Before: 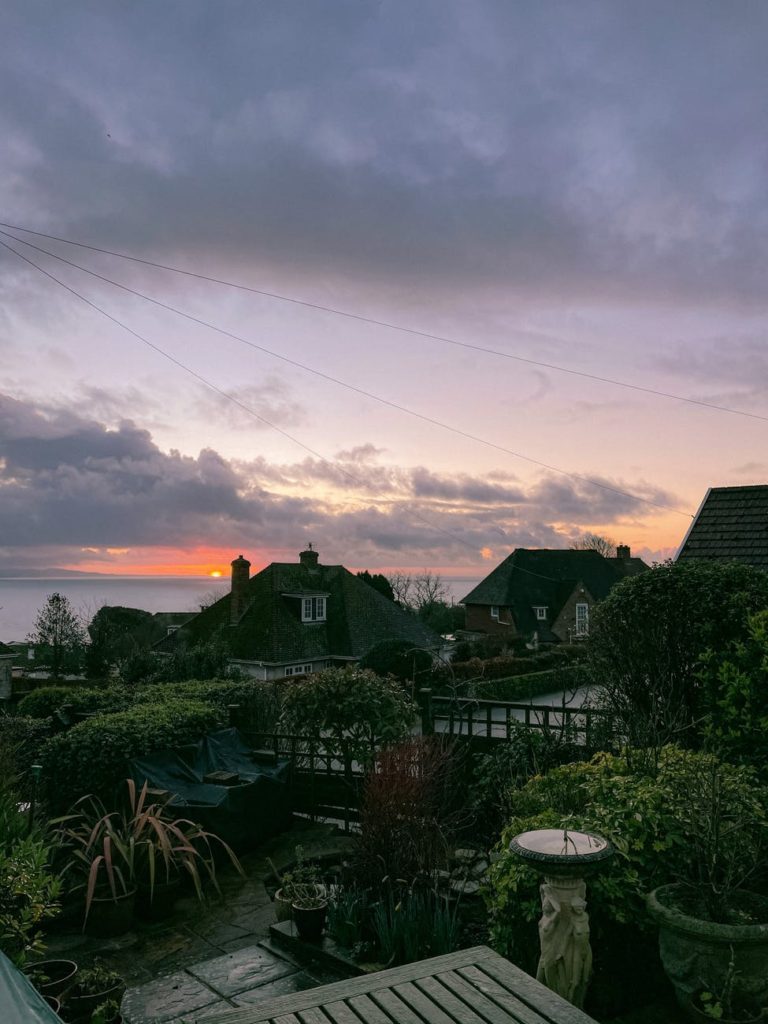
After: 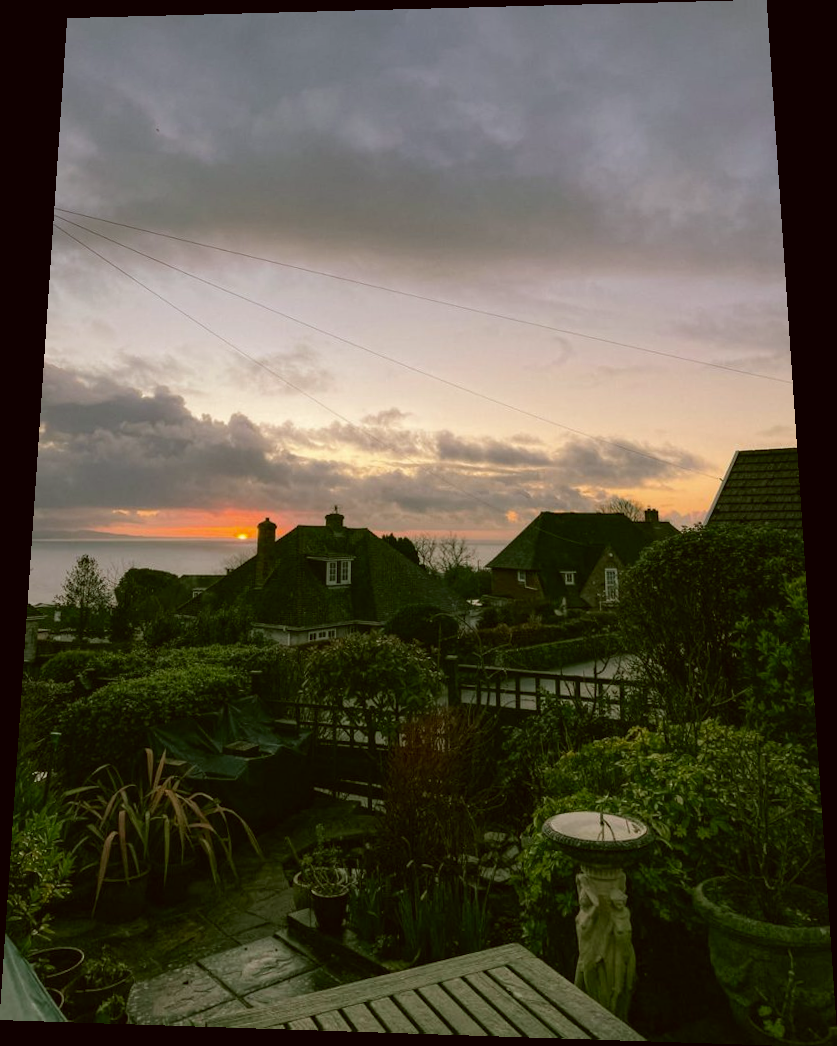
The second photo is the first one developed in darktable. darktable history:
rotate and perspective: rotation 0.128°, lens shift (vertical) -0.181, lens shift (horizontal) -0.044, shear 0.001, automatic cropping off
color correction: highlights a* -1.43, highlights b* 10.12, shadows a* 0.395, shadows b* 19.35
white balance: red 0.982, blue 1.018
